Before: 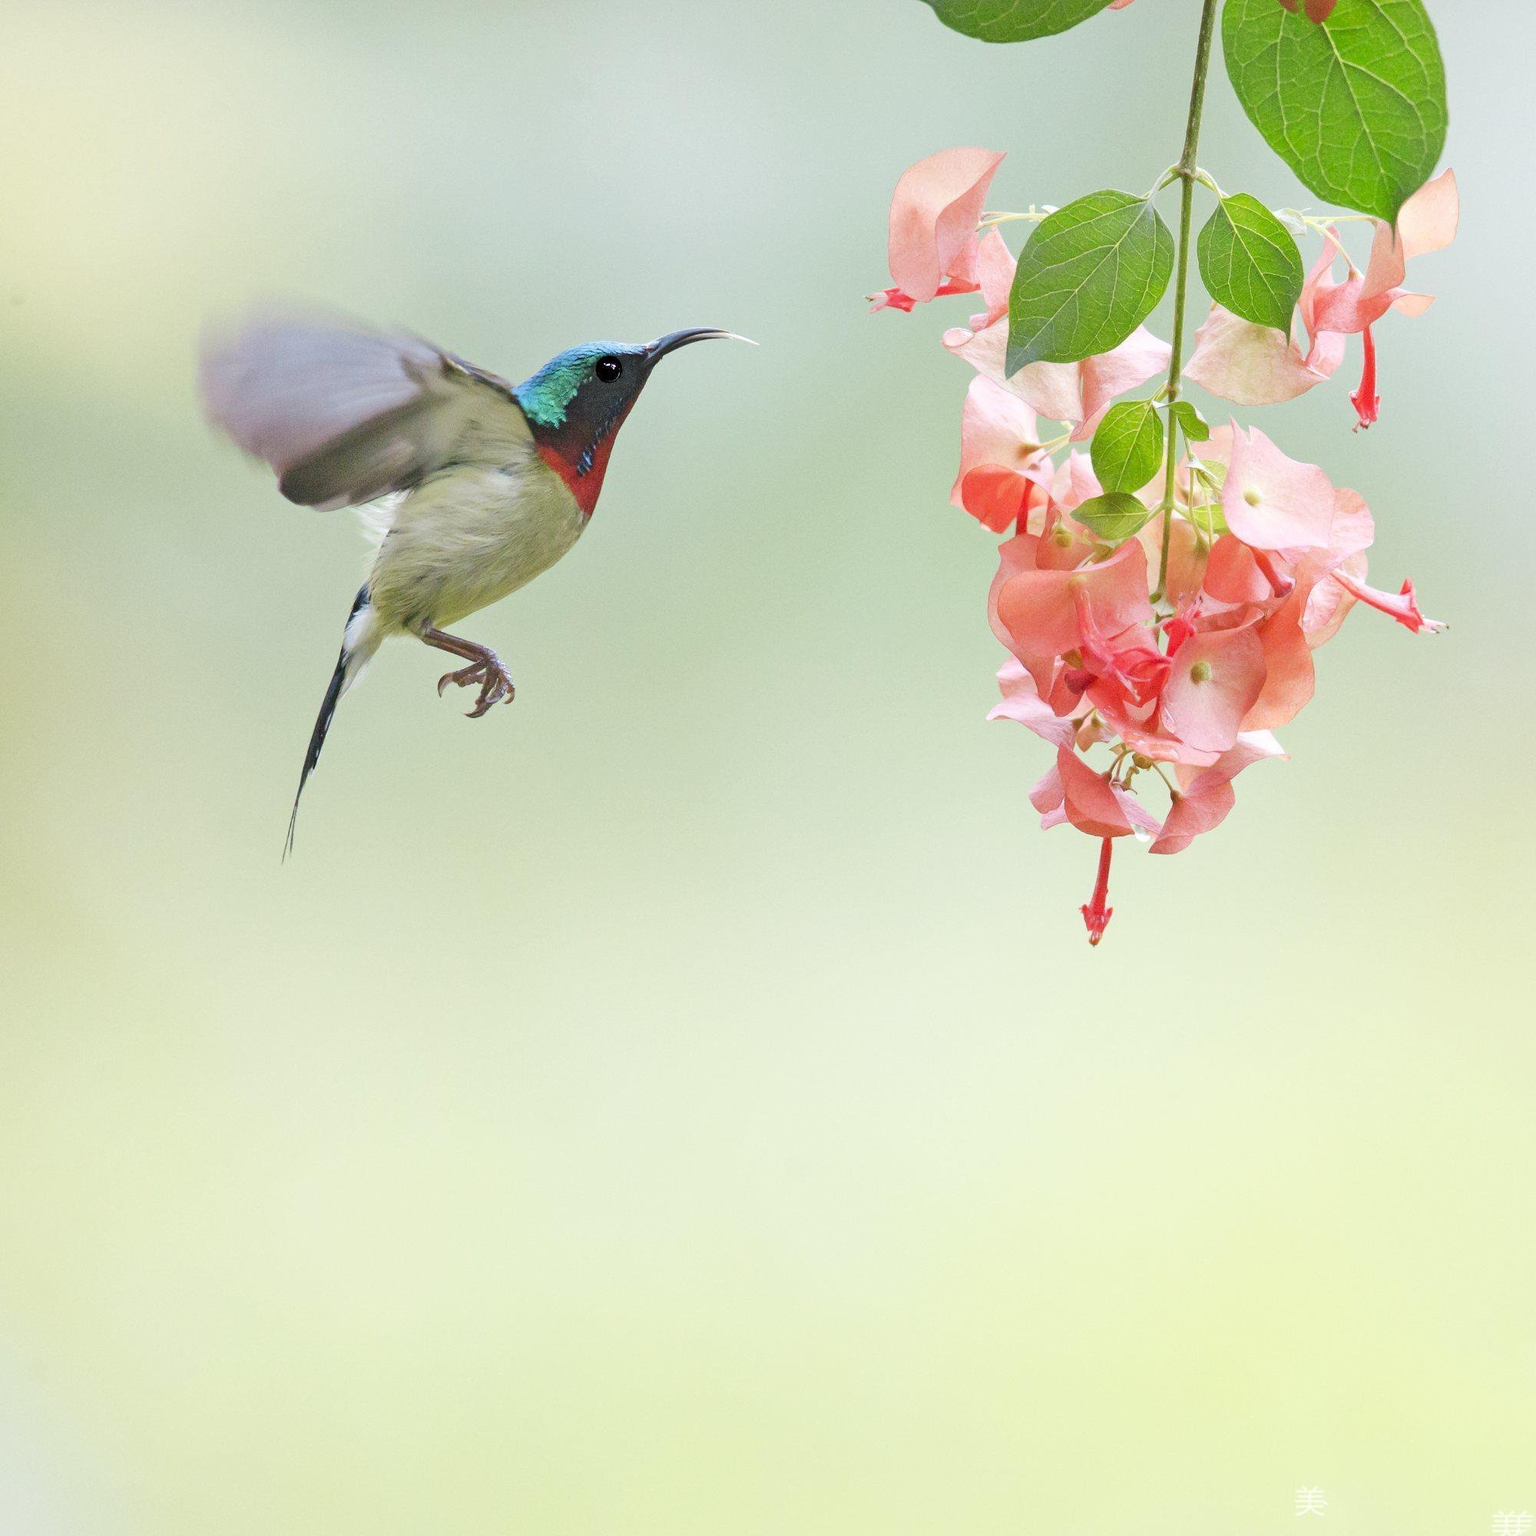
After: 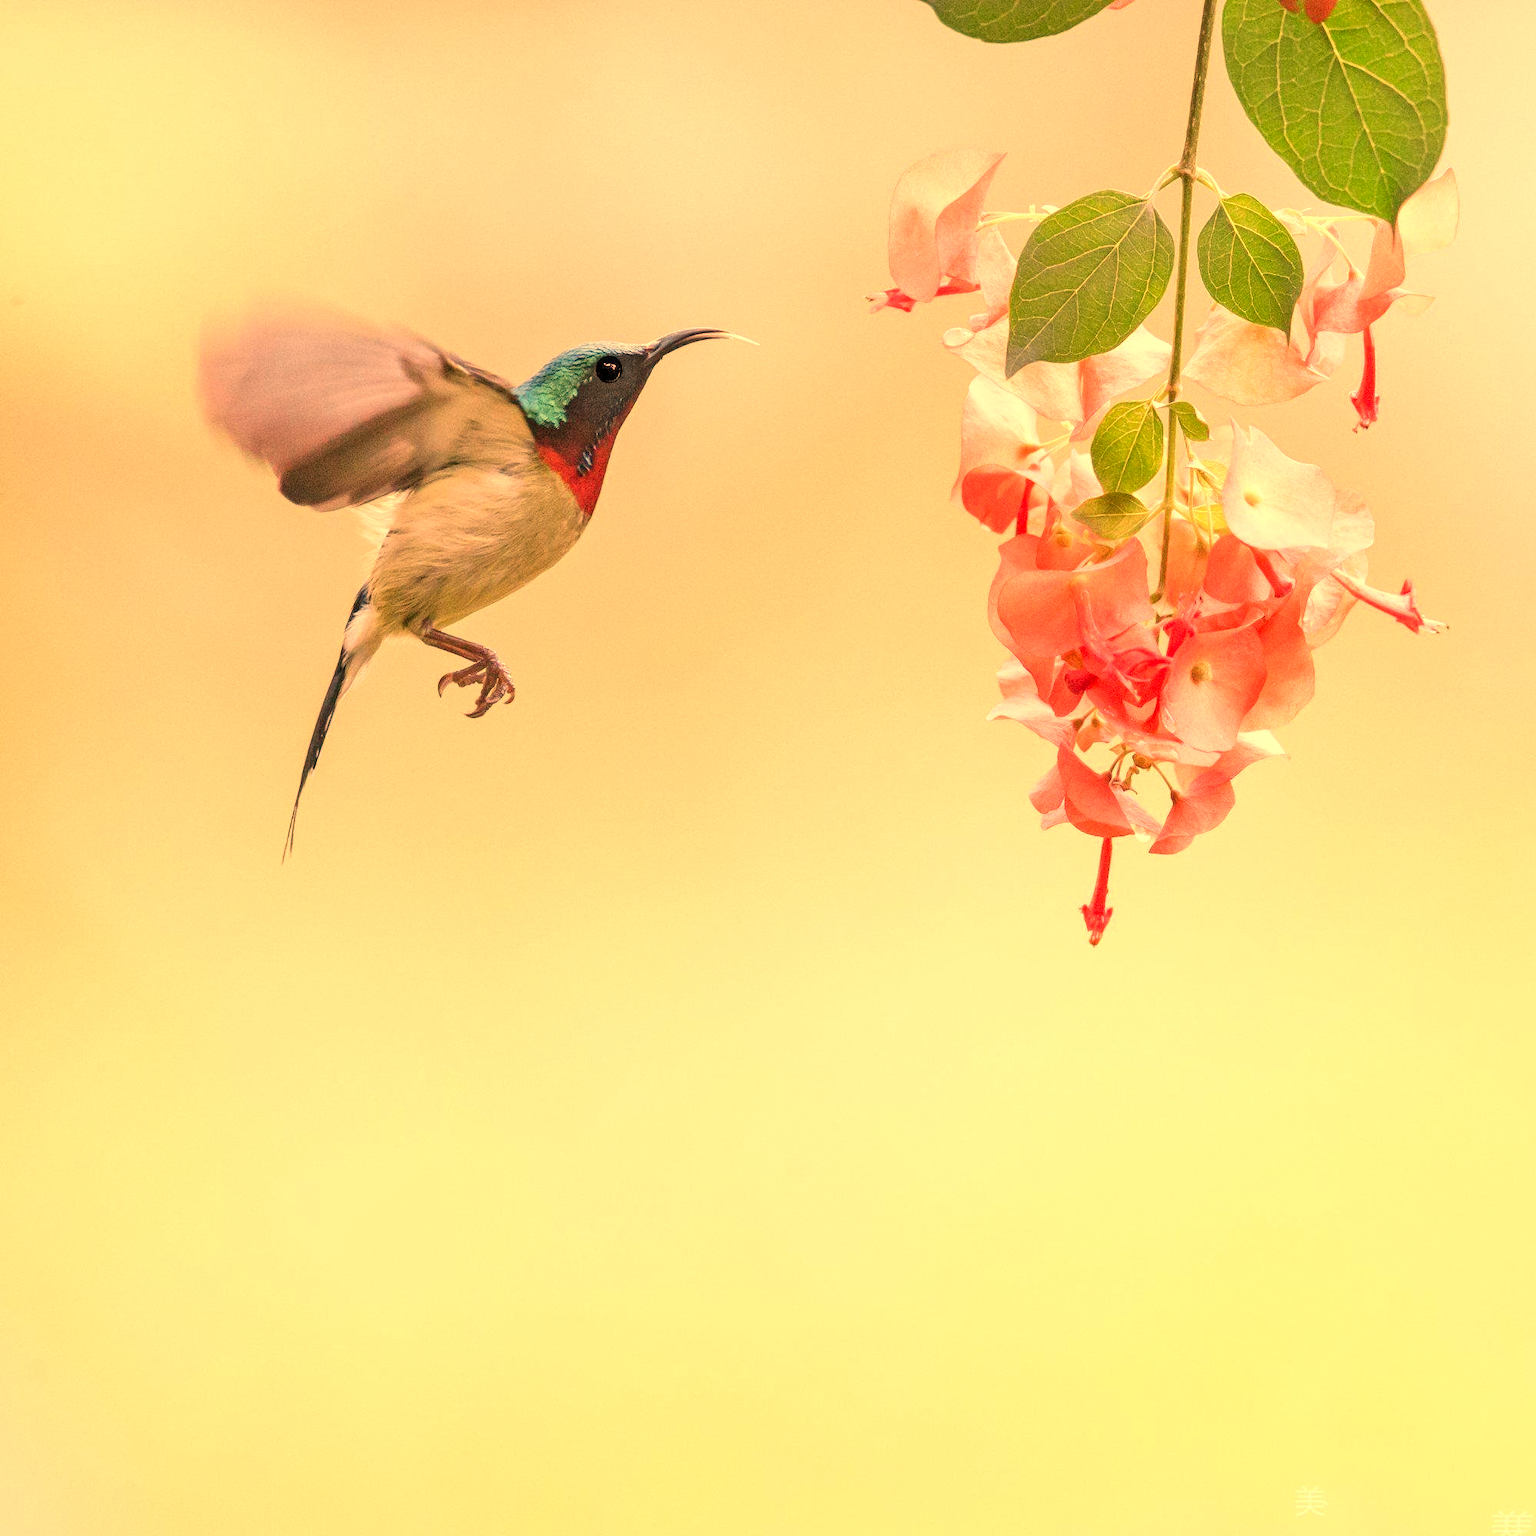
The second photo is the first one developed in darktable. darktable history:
white balance: red 1.467, blue 0.684
local contrast: on, module defaults
